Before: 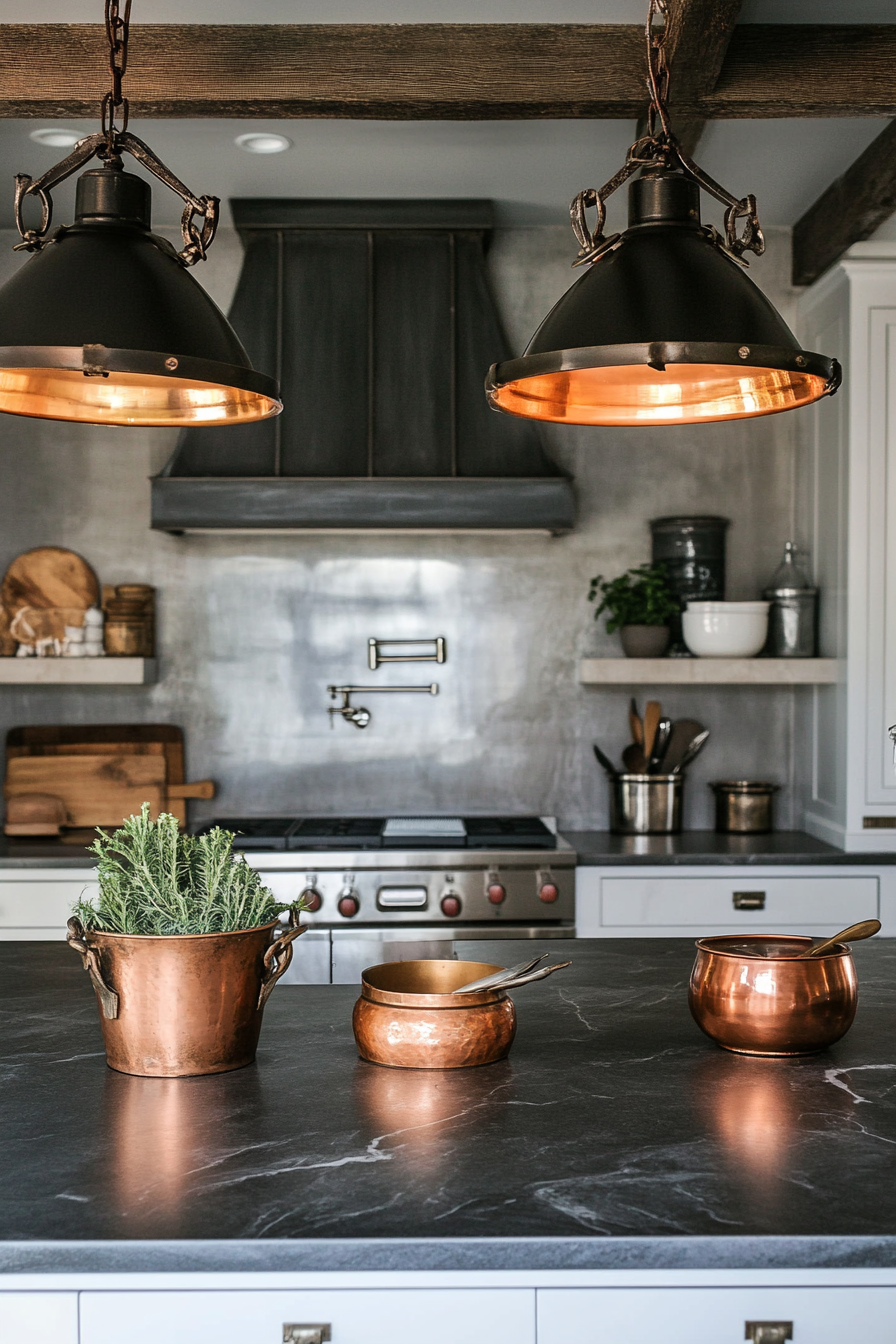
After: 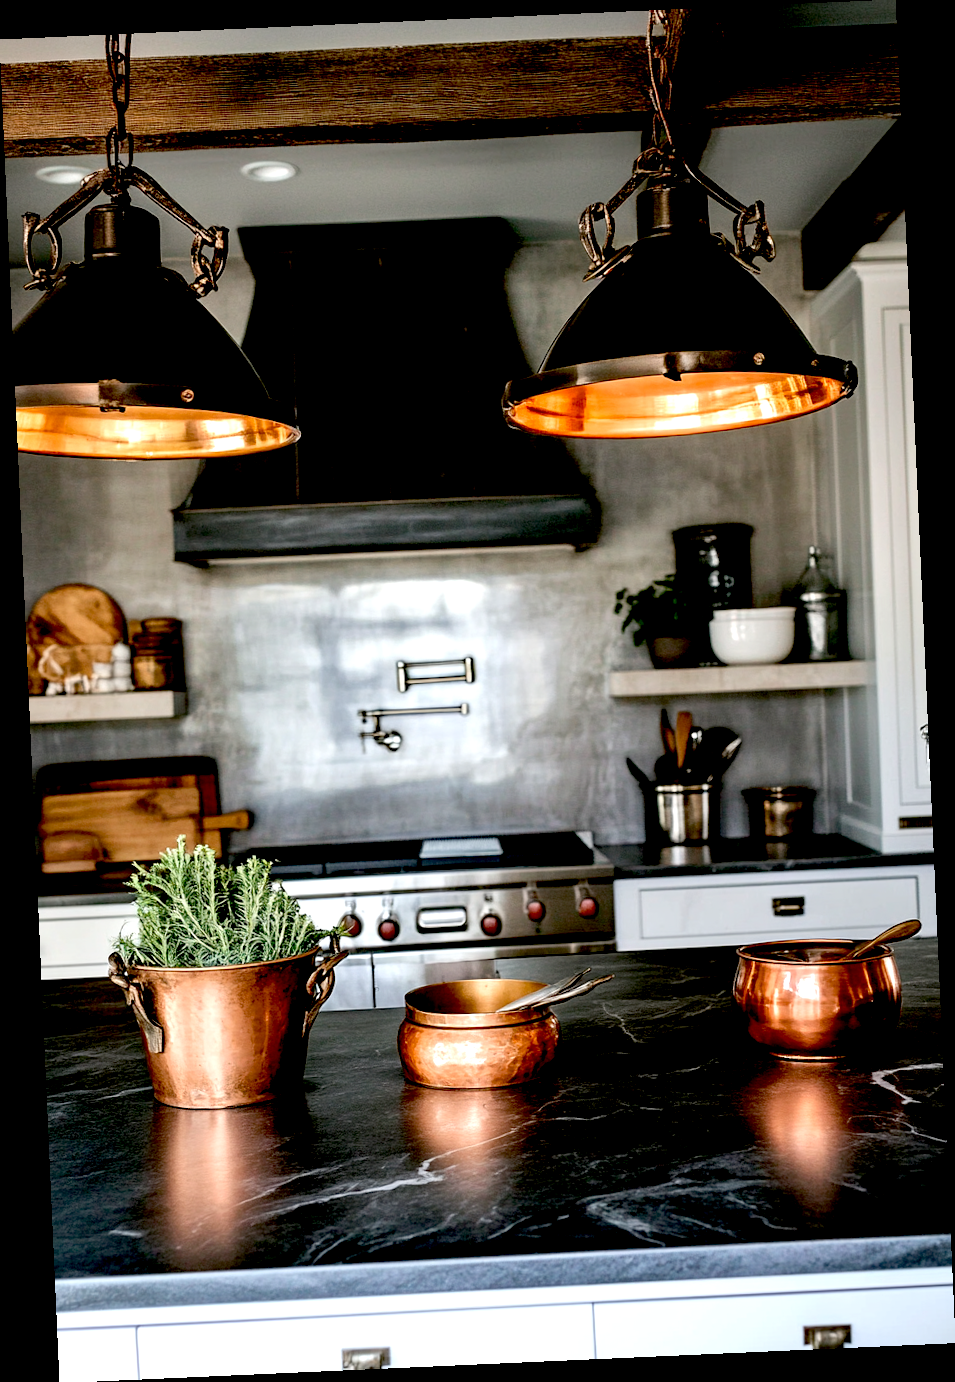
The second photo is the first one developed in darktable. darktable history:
exposure: black level correction 0.04, exposure 0.5 EV, compensate highlight preservation false
rotate and perspective: rotation -2.56°, automatic cropping off
